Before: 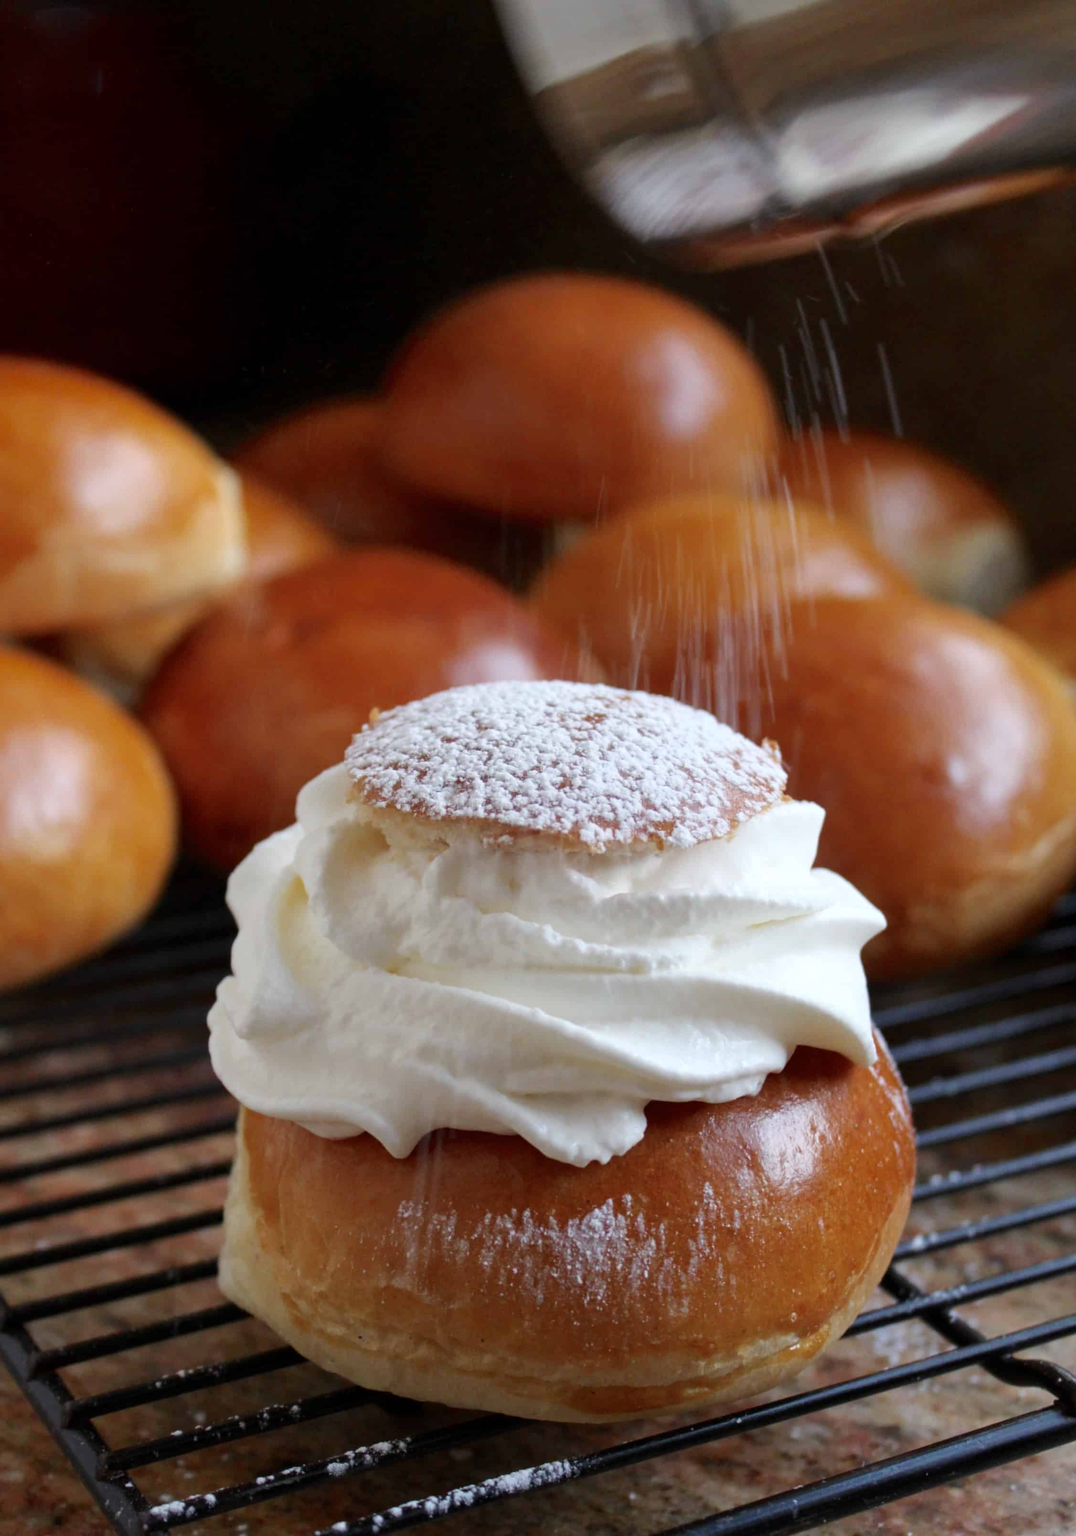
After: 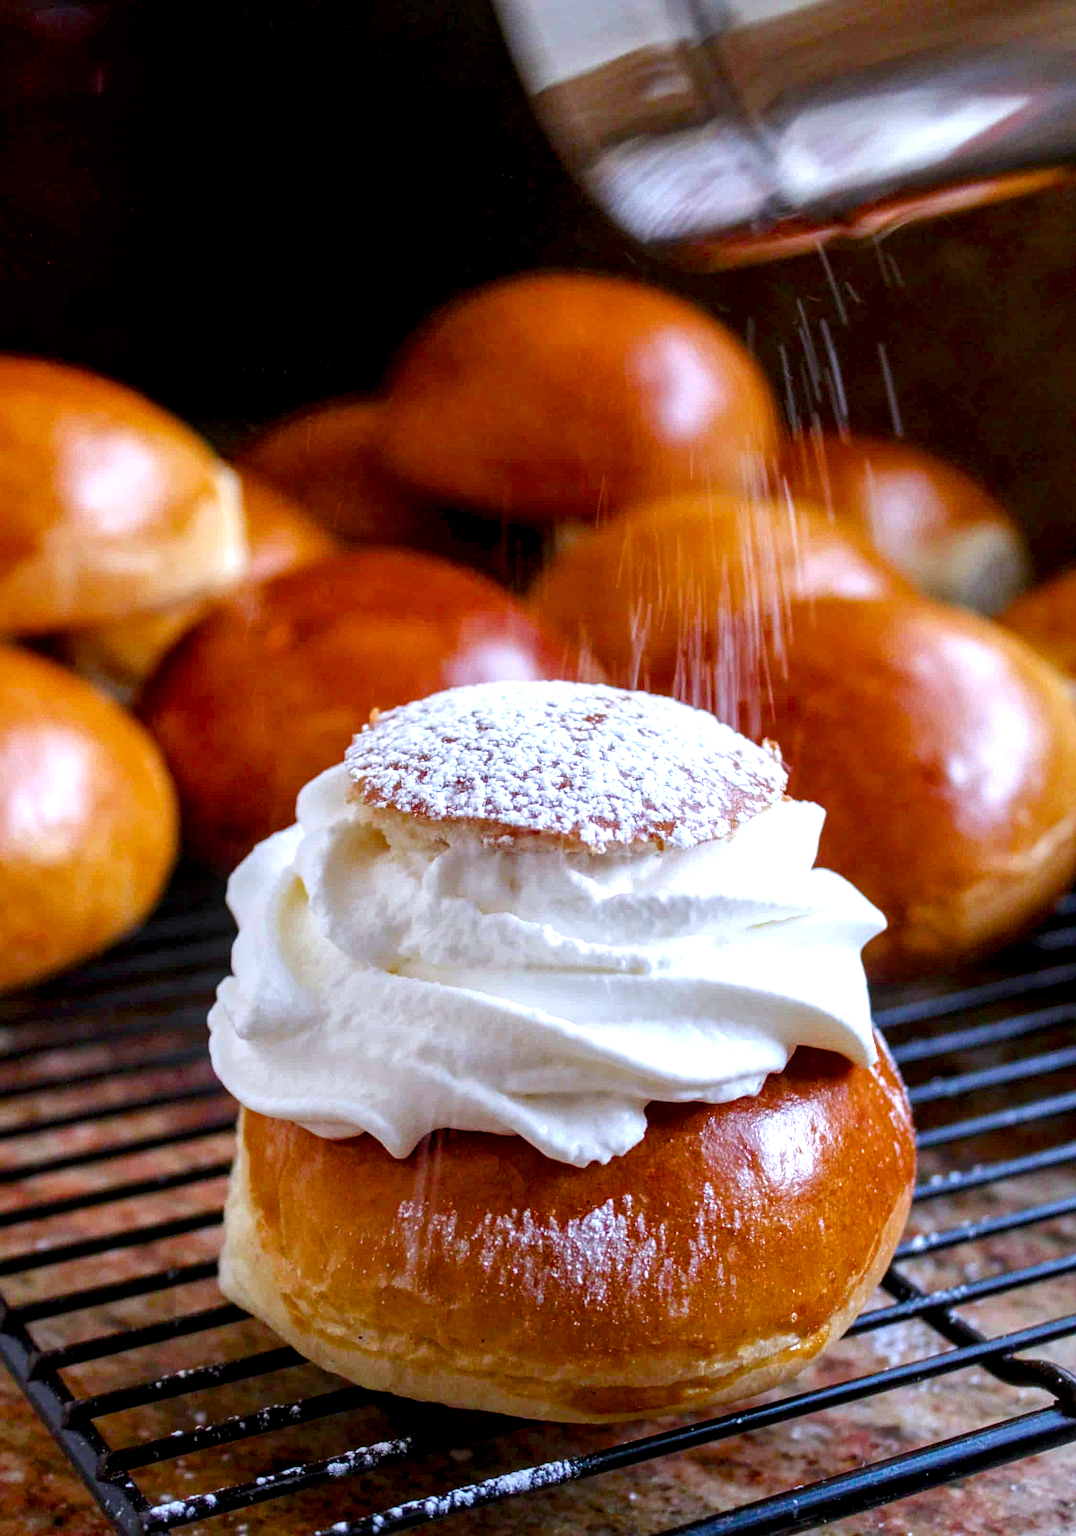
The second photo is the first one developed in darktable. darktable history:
exposure: black level correction 0.001, exposure 0.5 EV, compensate exposure bias true, compensate highlight preservation false
local contrast: detail 144%
white balance: red 0.967, blue 1.119, emerald 0.756
sharpen: radius 2.167, amount 0.381, threshold 0
color balance rgb: perceptual saturation grading › global saturation 20%, perceptual saturation grading › highlights -25%, perceptual saturation grading › shadows 50%
